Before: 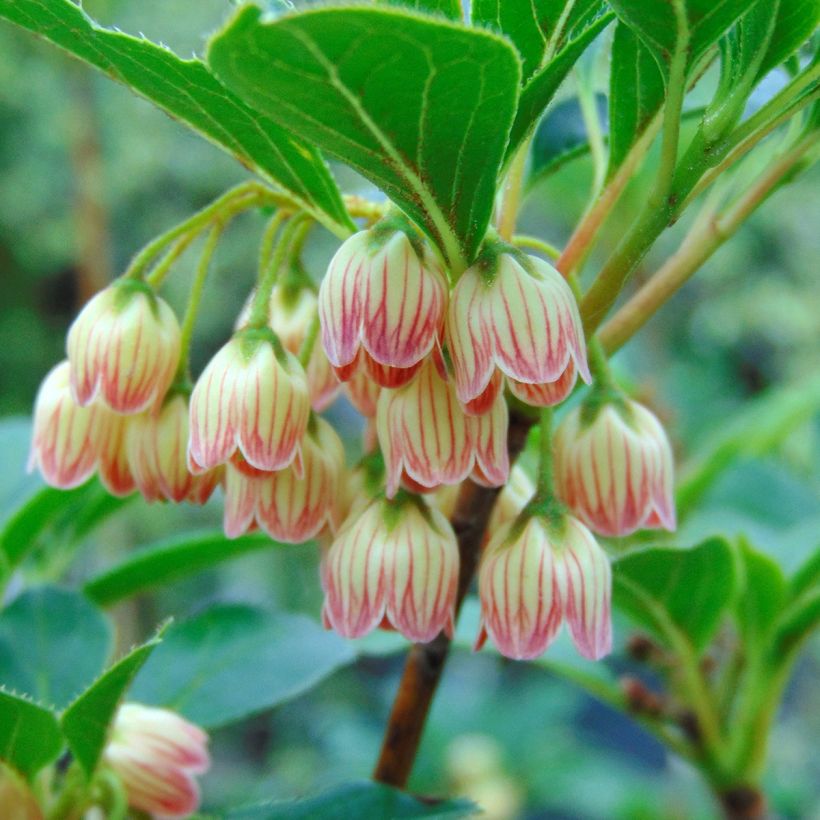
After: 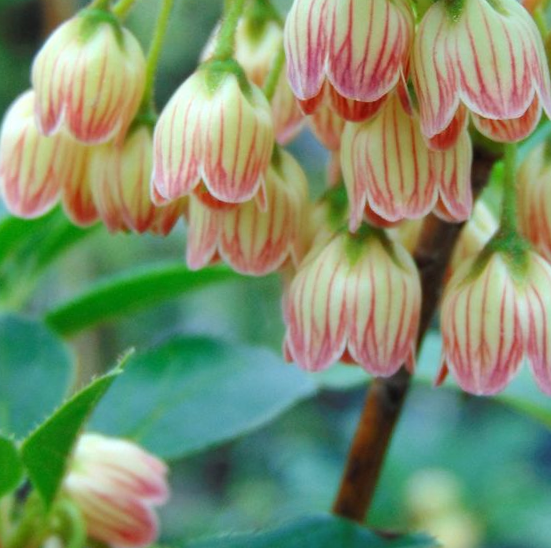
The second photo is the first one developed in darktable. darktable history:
crop and rotate: angle -0.777°, left 3.792%, top 32.269%, right 28.034%
